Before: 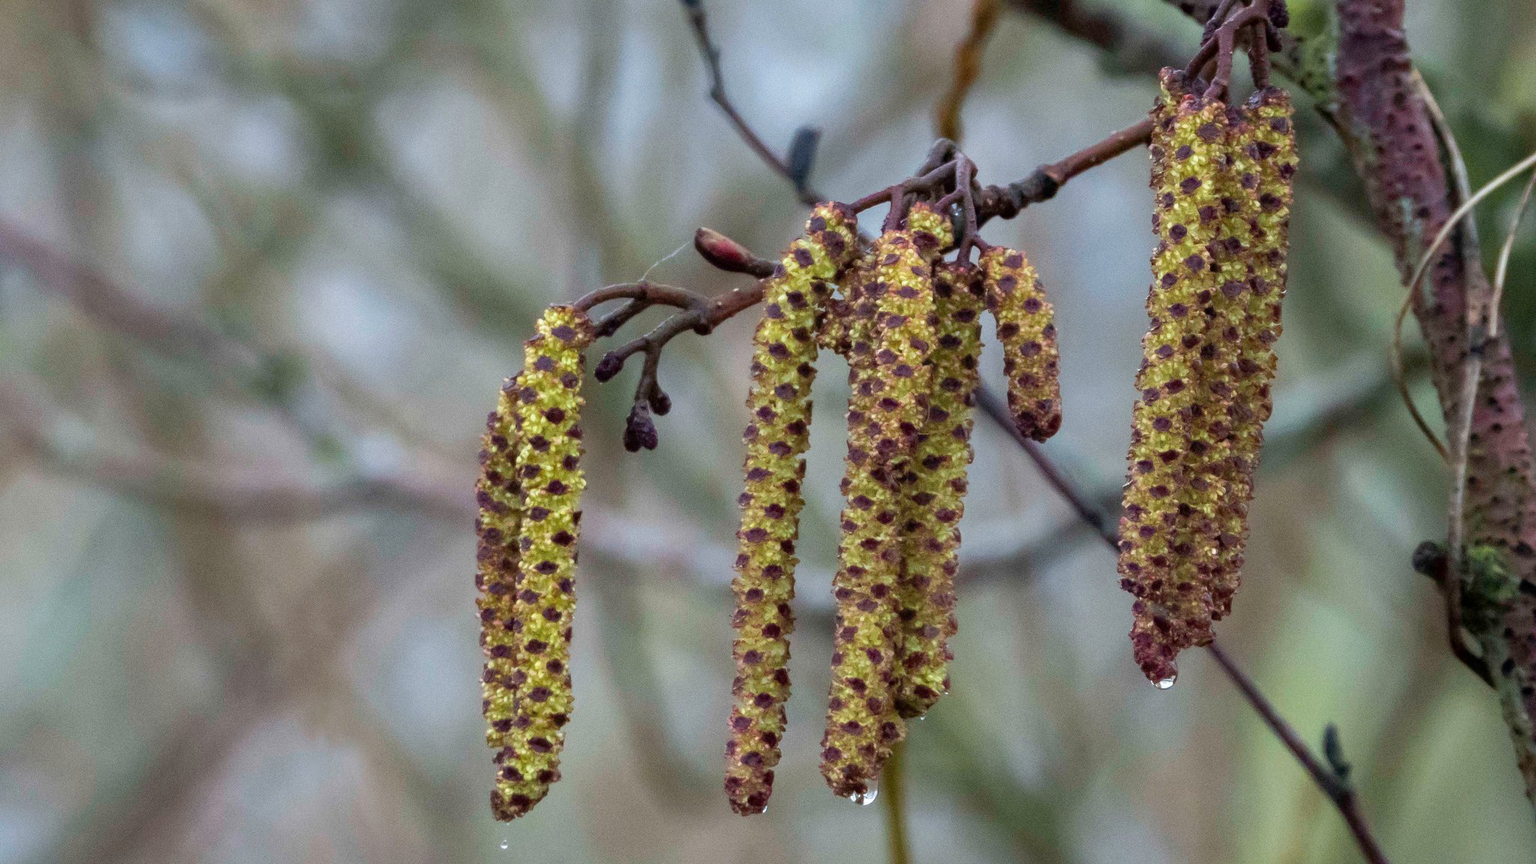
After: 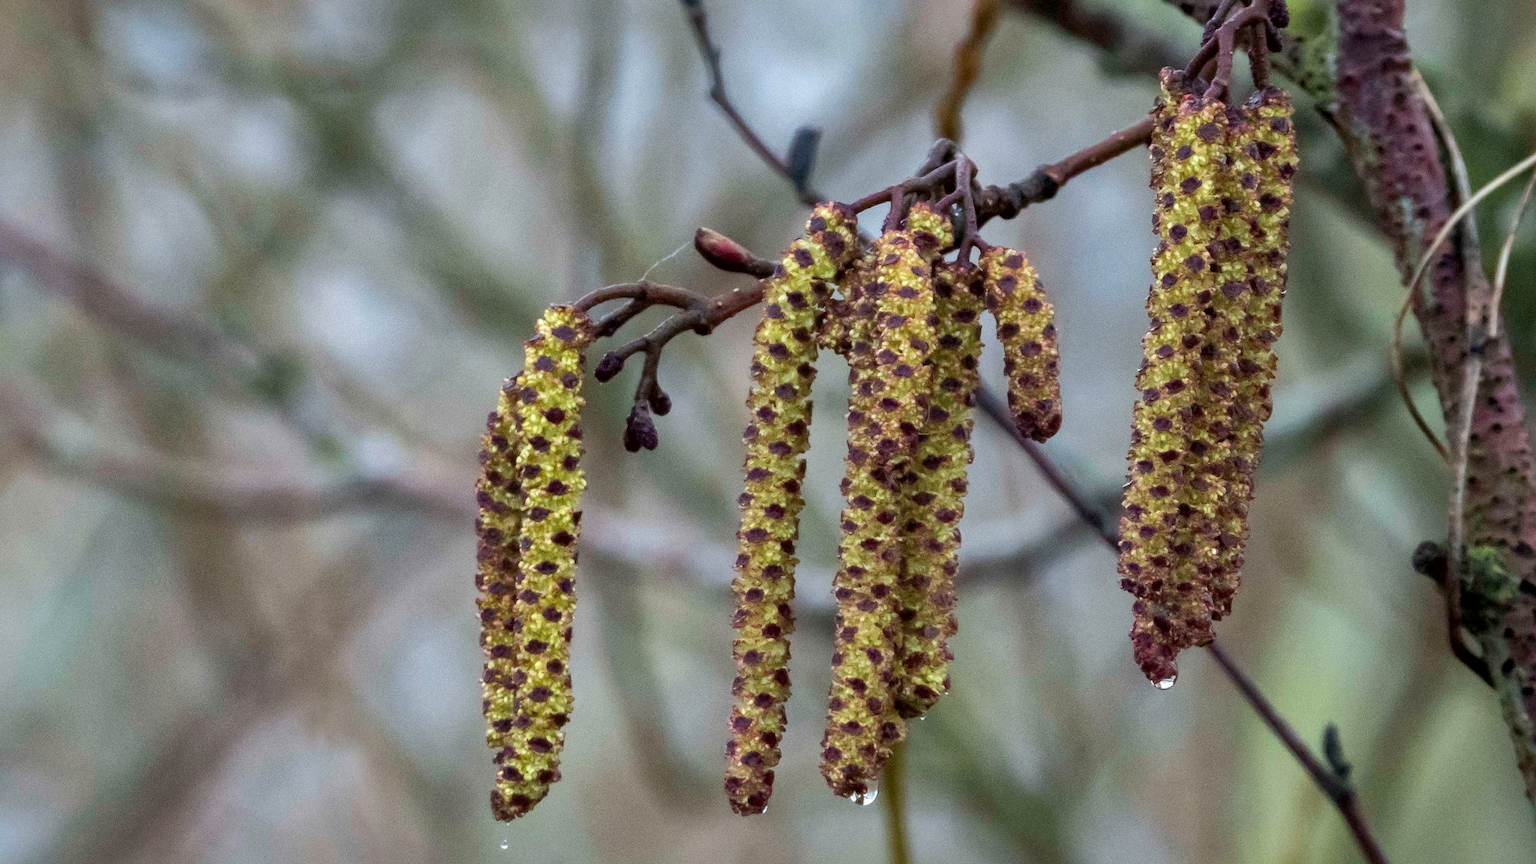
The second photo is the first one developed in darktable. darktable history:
local contrast: mode bilateral grid, contrast 19, coarseness 51, detail 129%, midtone range 0.2
